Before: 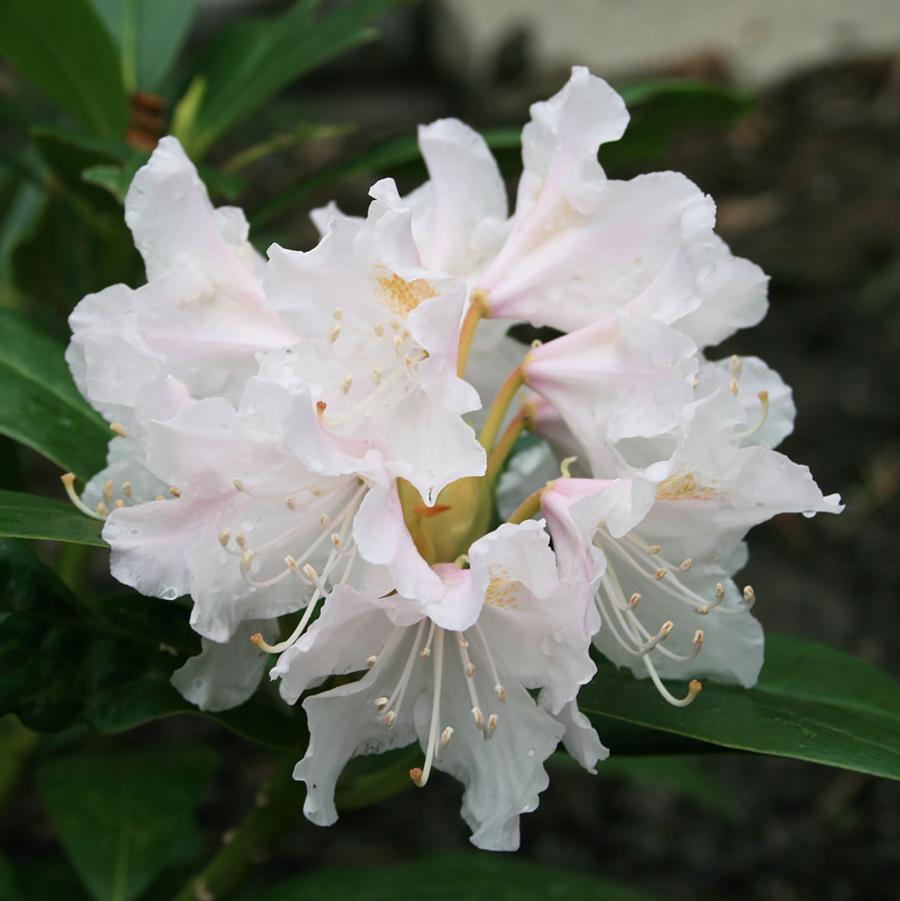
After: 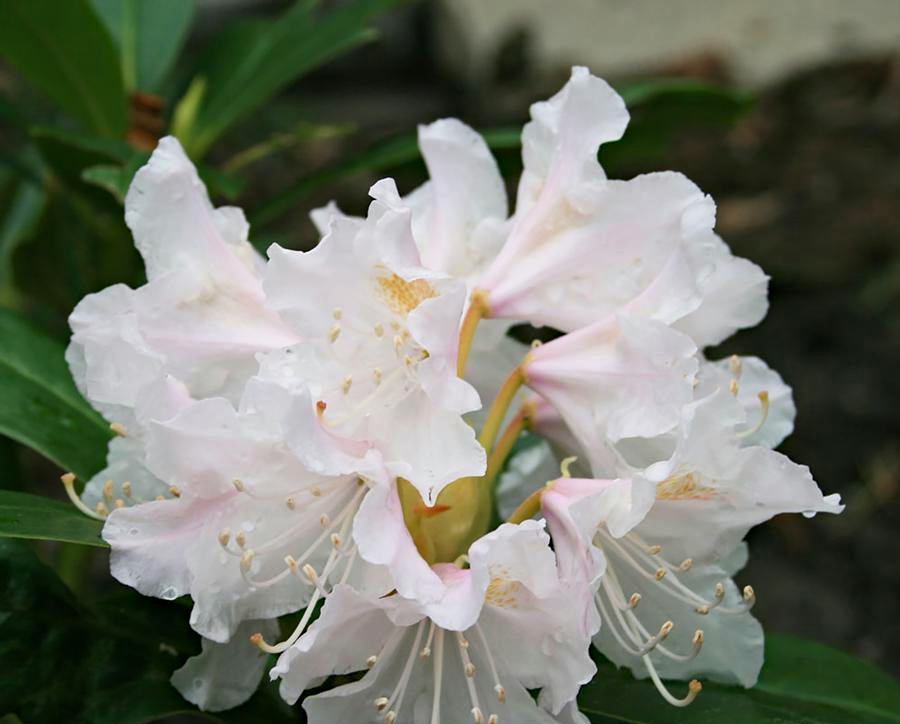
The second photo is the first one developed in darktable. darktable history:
haze removal: on, module defaults
crop: bottom 19.644%
